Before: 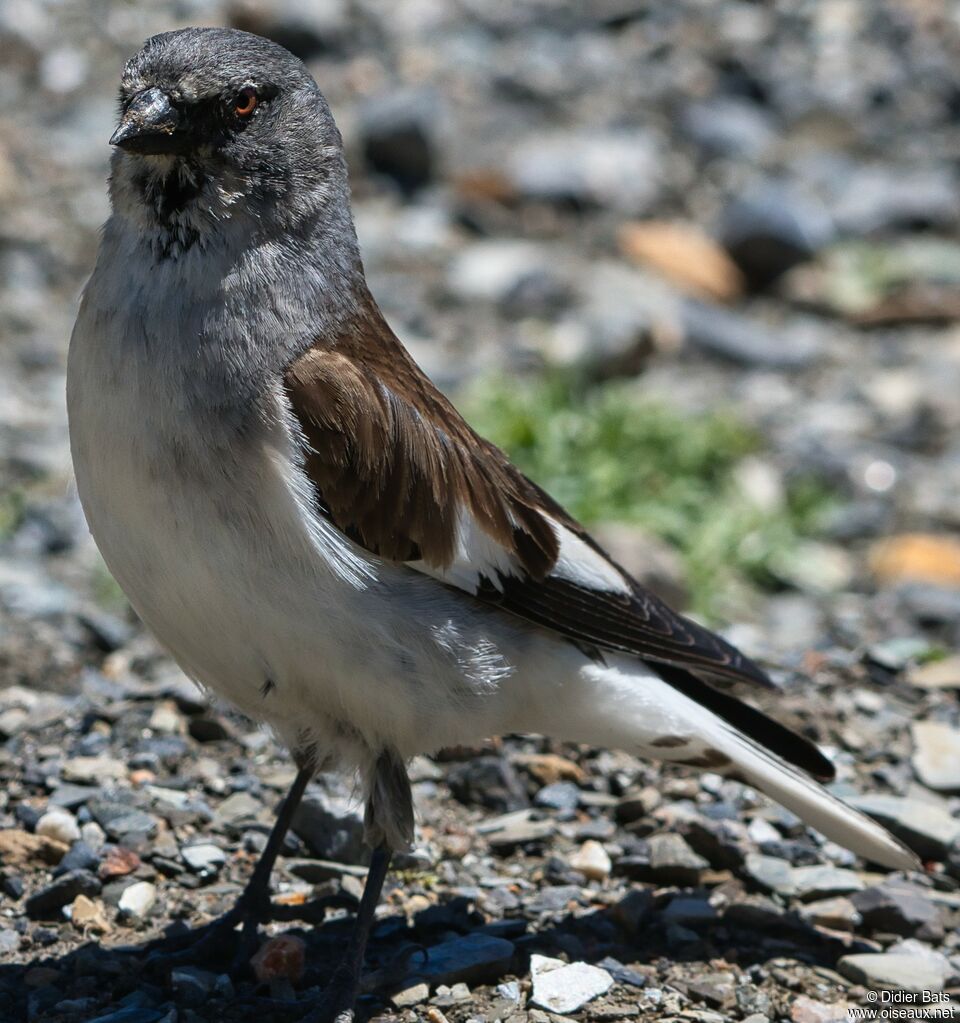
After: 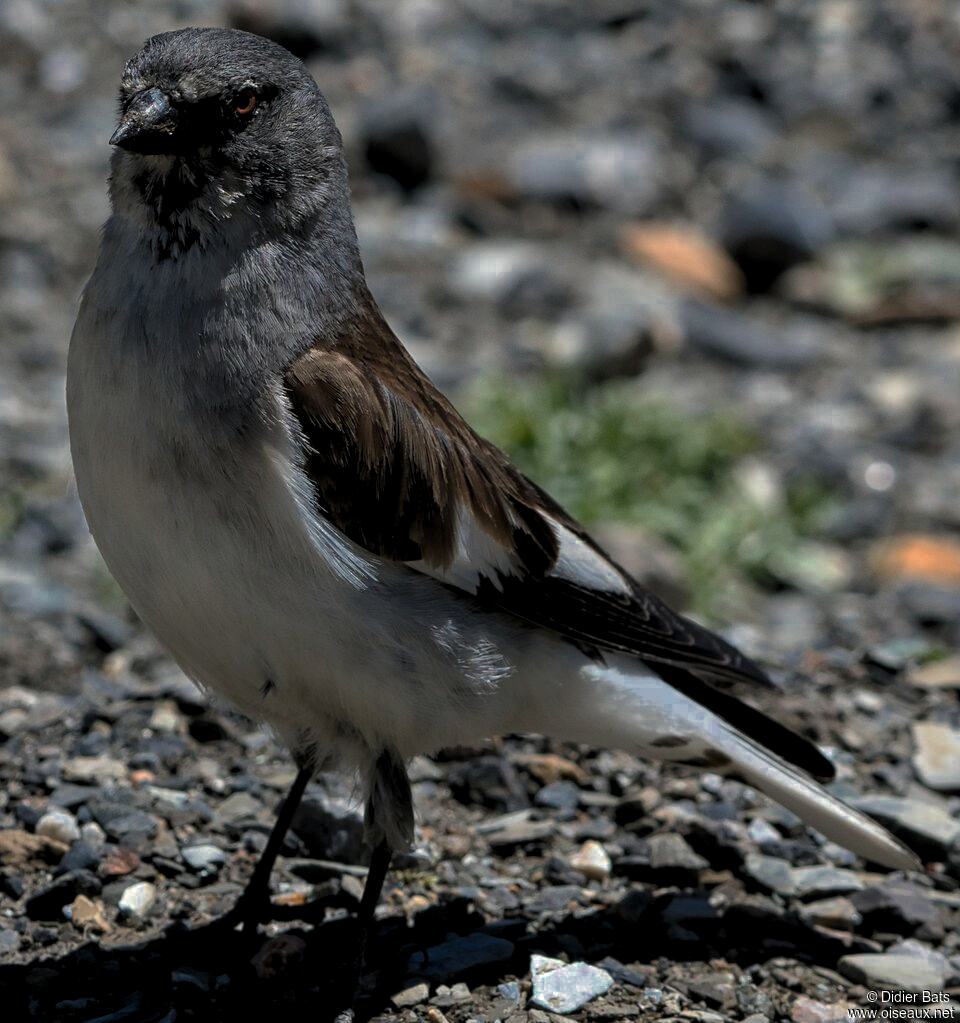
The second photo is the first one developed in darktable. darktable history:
base curve: curves: ch0 [(0, 0) (0.826, 0.587) (1, 1)], preserve colors none
contrast brightness saturation: contrast 0.07
color zones: curves: ch0 [(0, 0.497) (0.143, 0.5) (0.286, 0.5) (0.429, 0.483) (0.571, 0.116) (0.714, -0.006) (0.857, 0.28) (1, 0.497)]
levels: levels [0.062, 0.494, 0.925]
